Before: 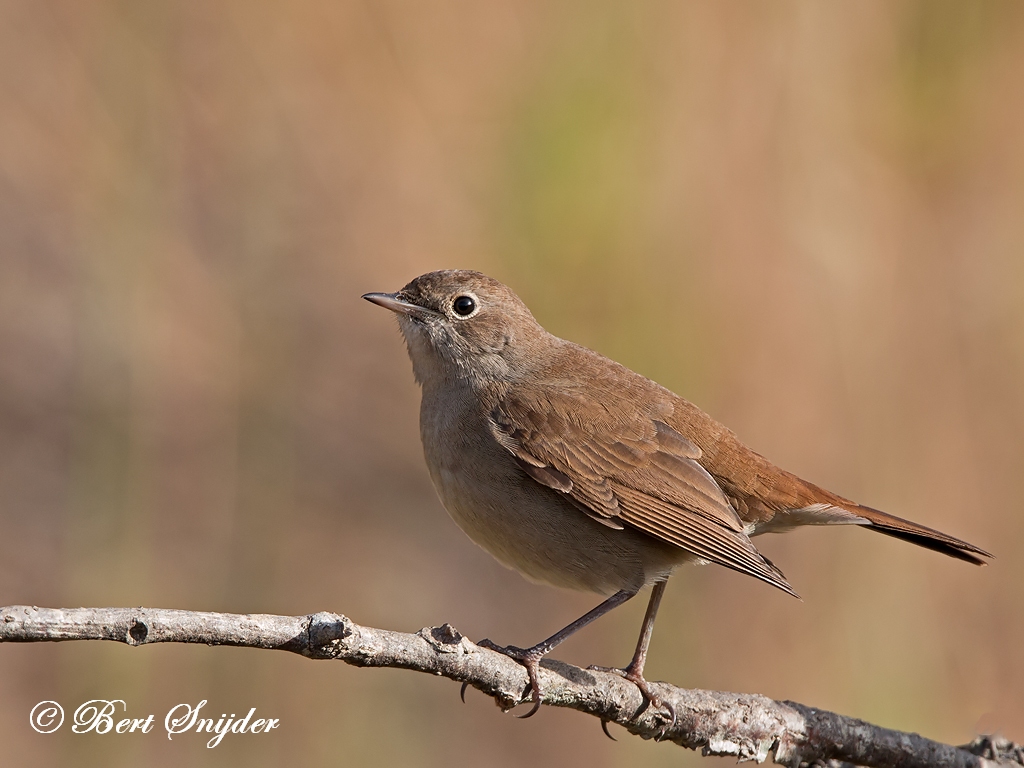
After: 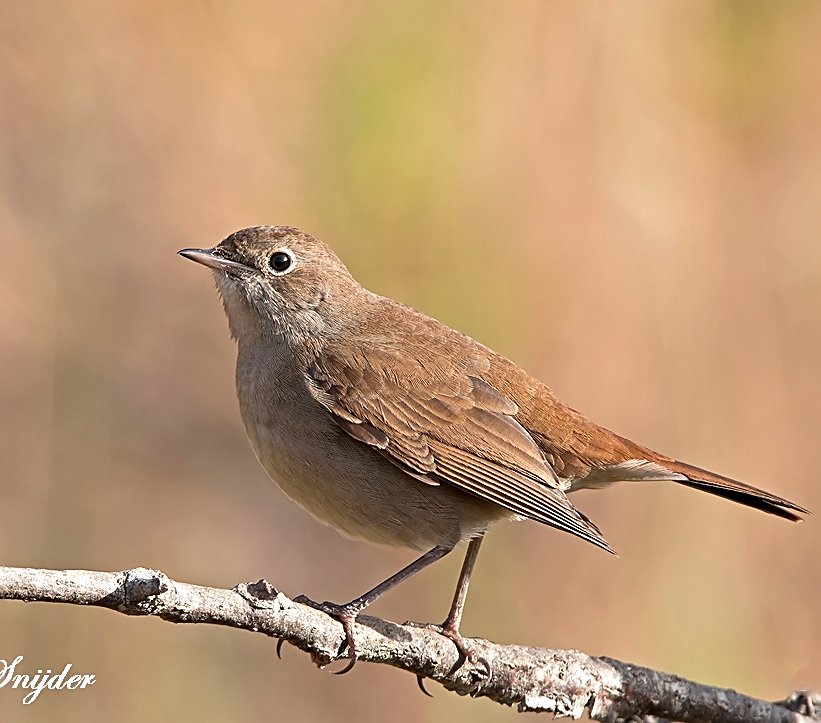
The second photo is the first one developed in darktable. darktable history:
crop and rotate: left 18.04%, top 5.804%, right 1.708%
exposure: exposure 0.559 EV, compensate highlight preservation false
sharpen: on, module defaults
